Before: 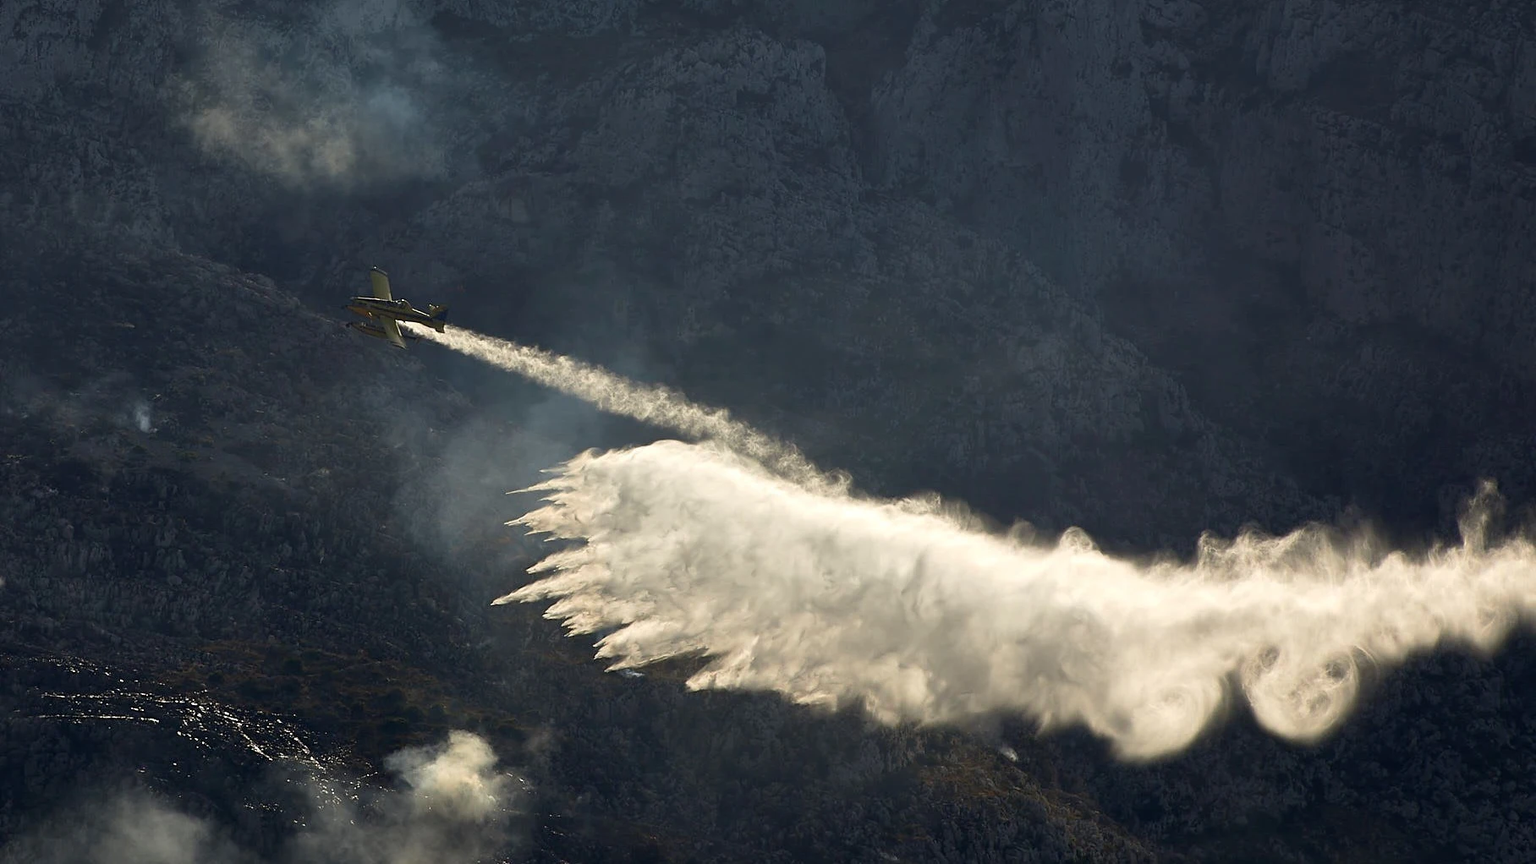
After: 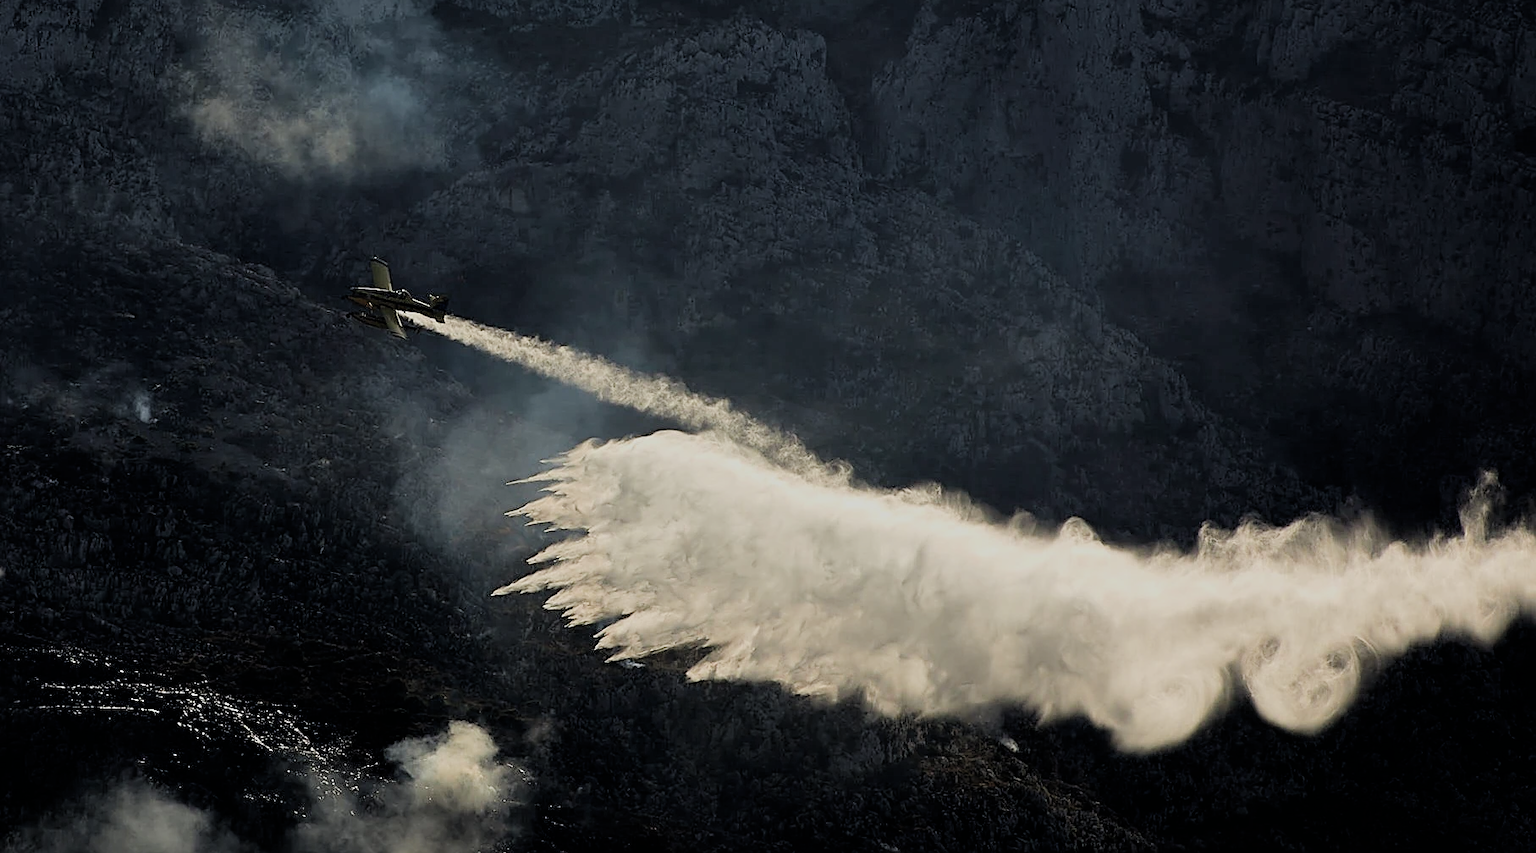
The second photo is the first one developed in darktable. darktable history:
crop: top 1.184%, right 0.021%
filmic rgb: black relative exposure -4.3 EV, white relative exposure 4.56 EV, hardness 2.38, contrast 1.051
sharpen: on, module defaults
